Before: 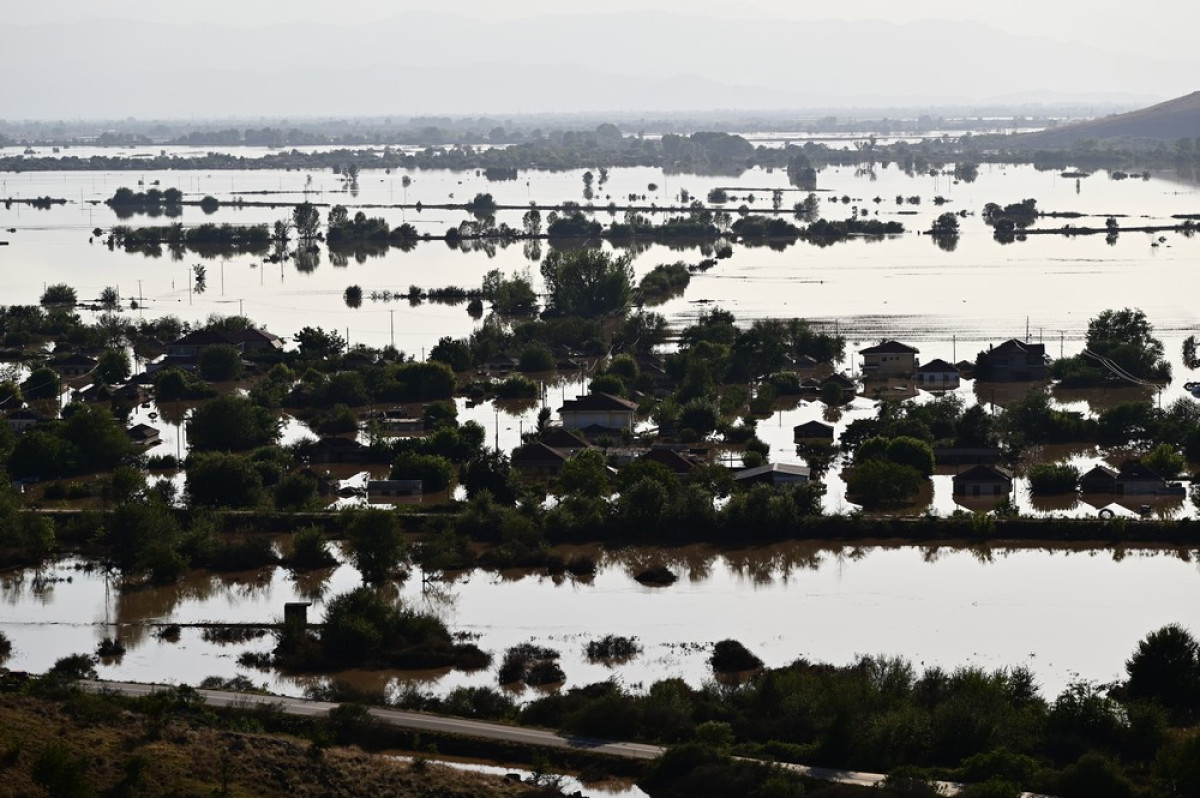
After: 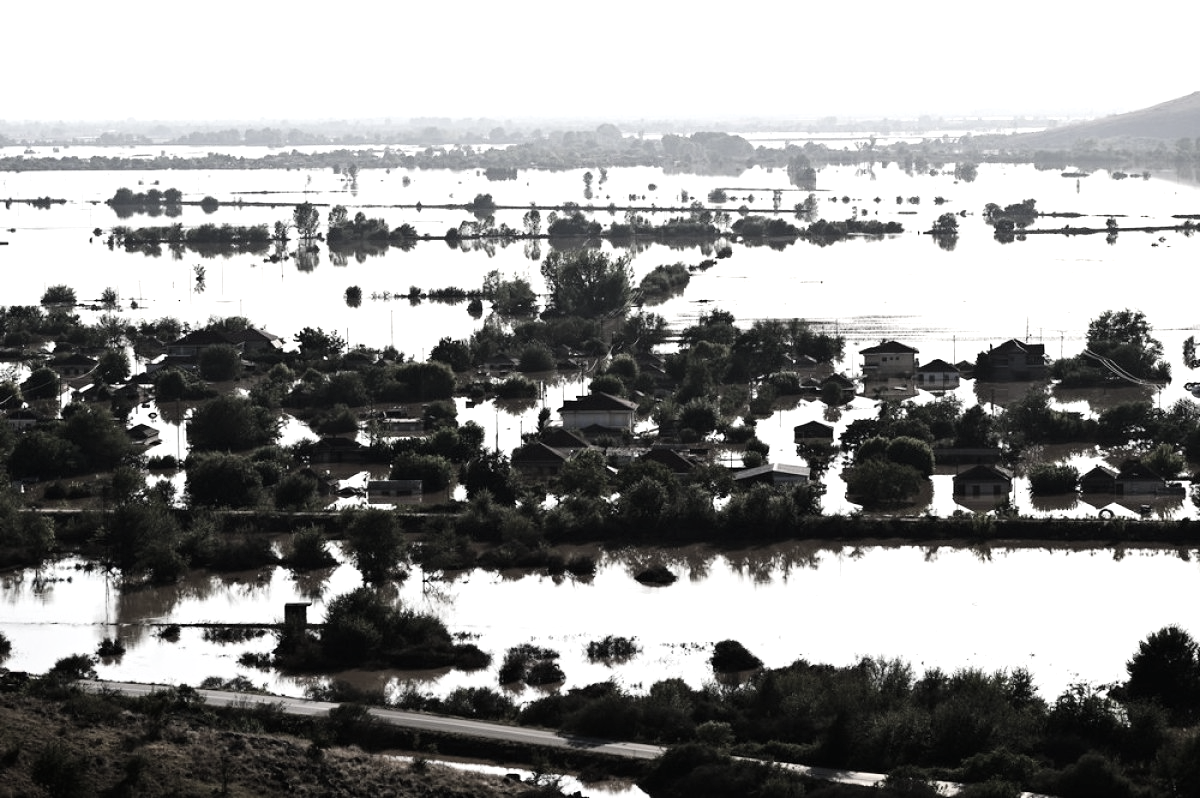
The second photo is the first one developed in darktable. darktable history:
color zones: curves: ch1 [(0, 0.153) (0.143, 0.15) (0.286, 0.151) (0.429, 0.152) (0.571, 0.152) (0.714, 0.151) (0.857, 0.151) (1, 0.153)]
tone curve: curves: ch0 [(0, 0) (0.004, 0.001) (0.133, 0.112) (0.325, 0.362) (0.832, 0.893) (1, 1)], color space Lab, linked channels, preserve colors none
exposure: exposure 0.74 EV, compensate highlight preservation false
